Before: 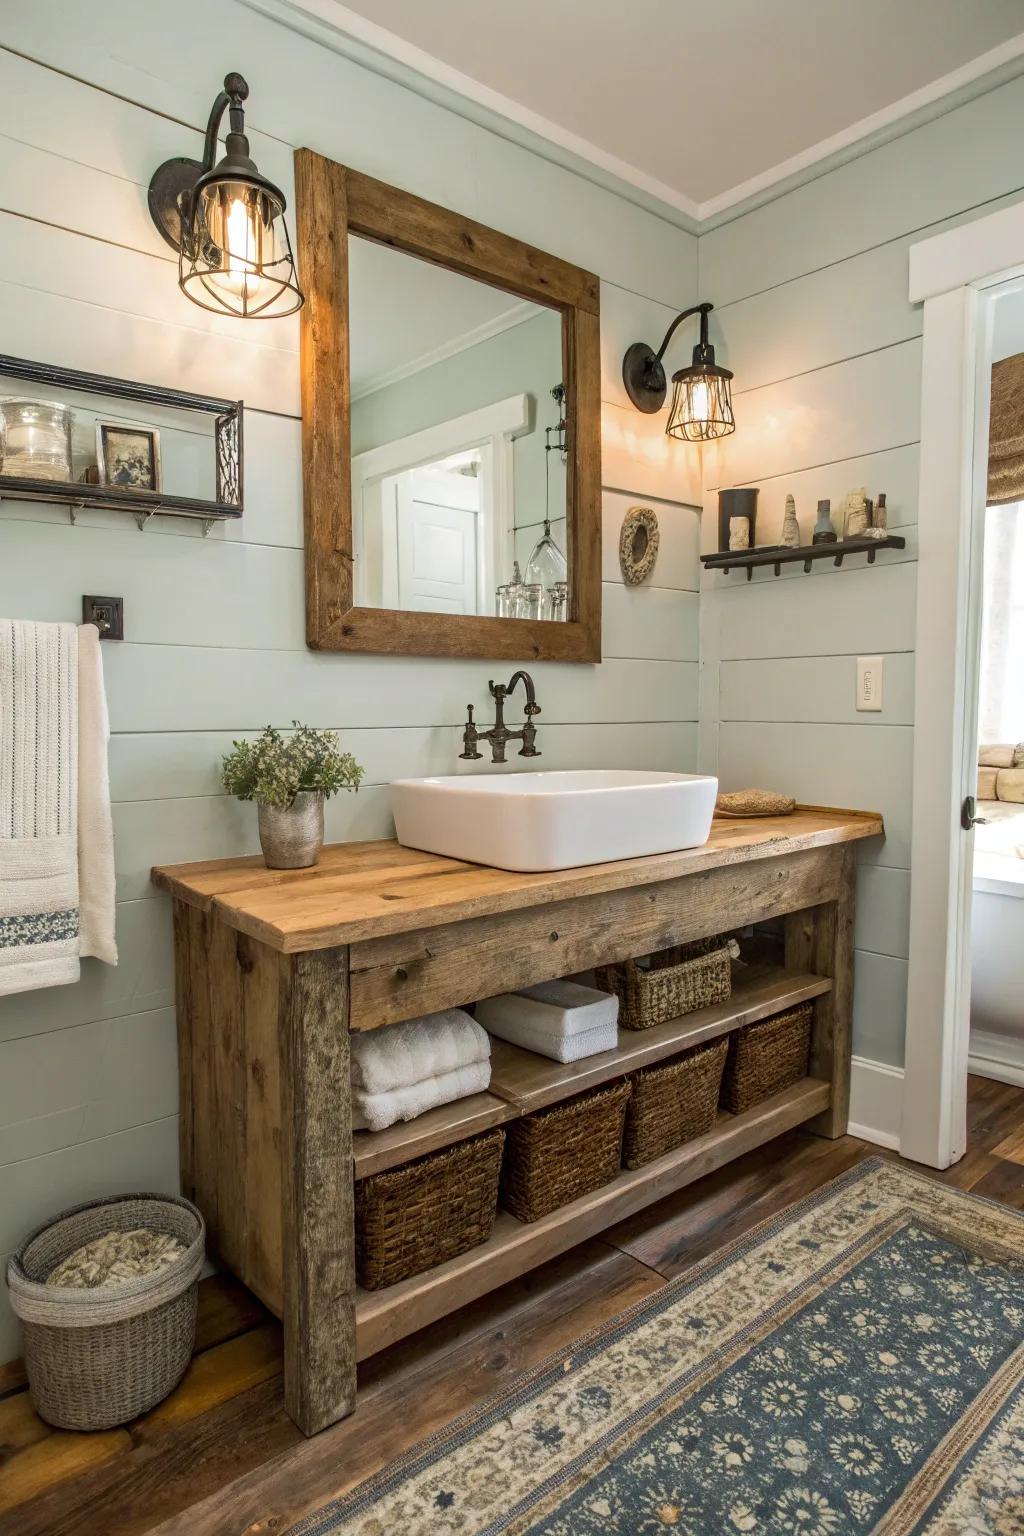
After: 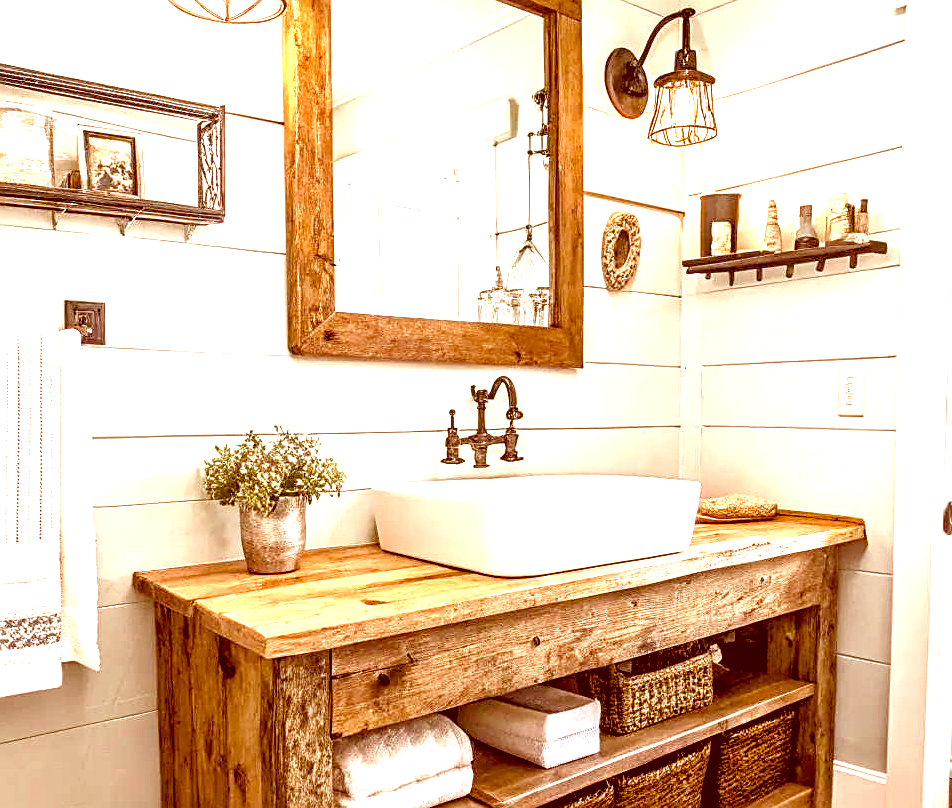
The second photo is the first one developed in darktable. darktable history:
exposure: black level correction 0.008, exposure 0.982 EV, compensate highlight preservation false
crop: left 1.817%, top 19.259%, right 5.117%, bottom 28.081%
color balance rgb: perceptual saturation grading › global saturation 20%, perceptual saturation grading › highlights -24.745%, perceptual saturation grading › shadows 24.596%, perceptual brilliance grading › global brilliance 12.689%, global vibrance 14.335%
color correction: highlights a* 9.49, highlights b* 8.93, shadows a* 39.96, shadows b* 39.85, saturation 0.794
local contrast: on, module defaults
levels: levels [0.031, 0.5, 0.969]
tone equalizer: edges refinement/feathering 500, mask exposure compensation -1.57 EV, preserve details guided filter
sharpen: amount 0.593
